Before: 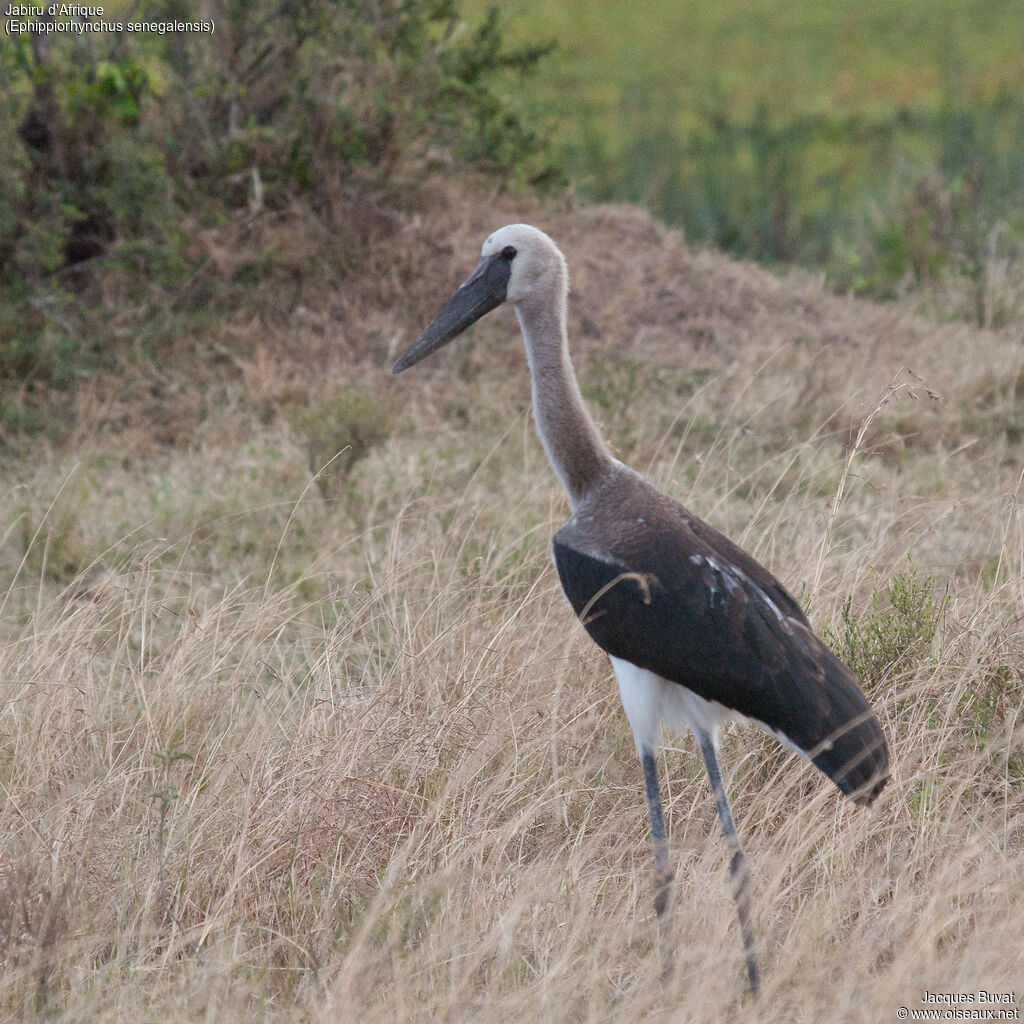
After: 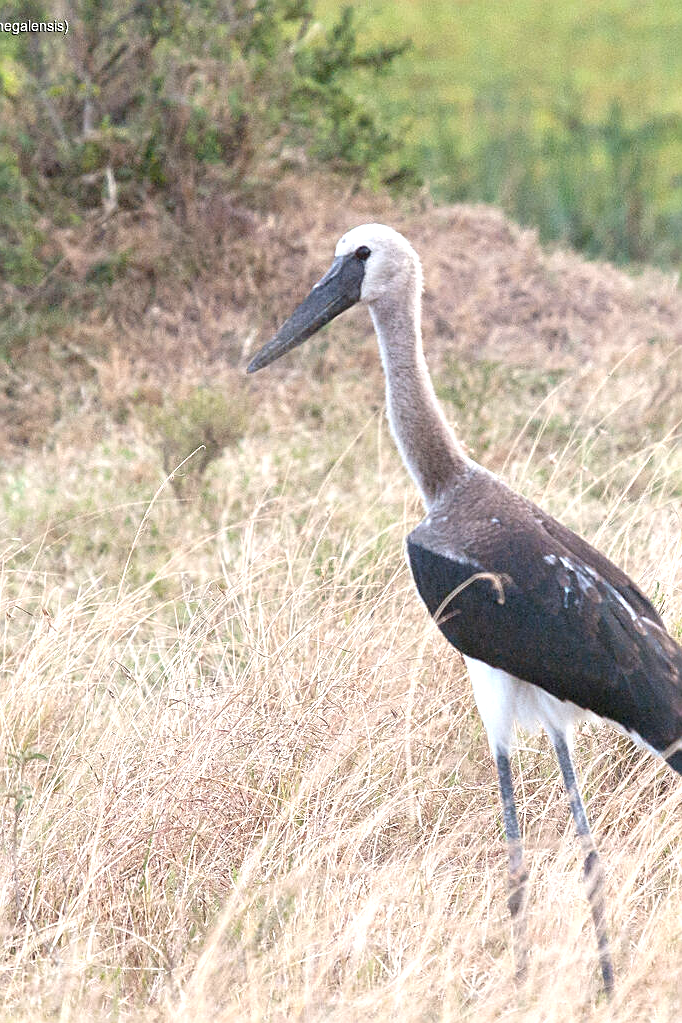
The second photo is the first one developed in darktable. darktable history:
sharpen: on, module defaults
exposure: black level correction 0, exposure 1.188 EV, compensate highlight preservation false
crop and rotate: left 14.287%, right 19.101%
